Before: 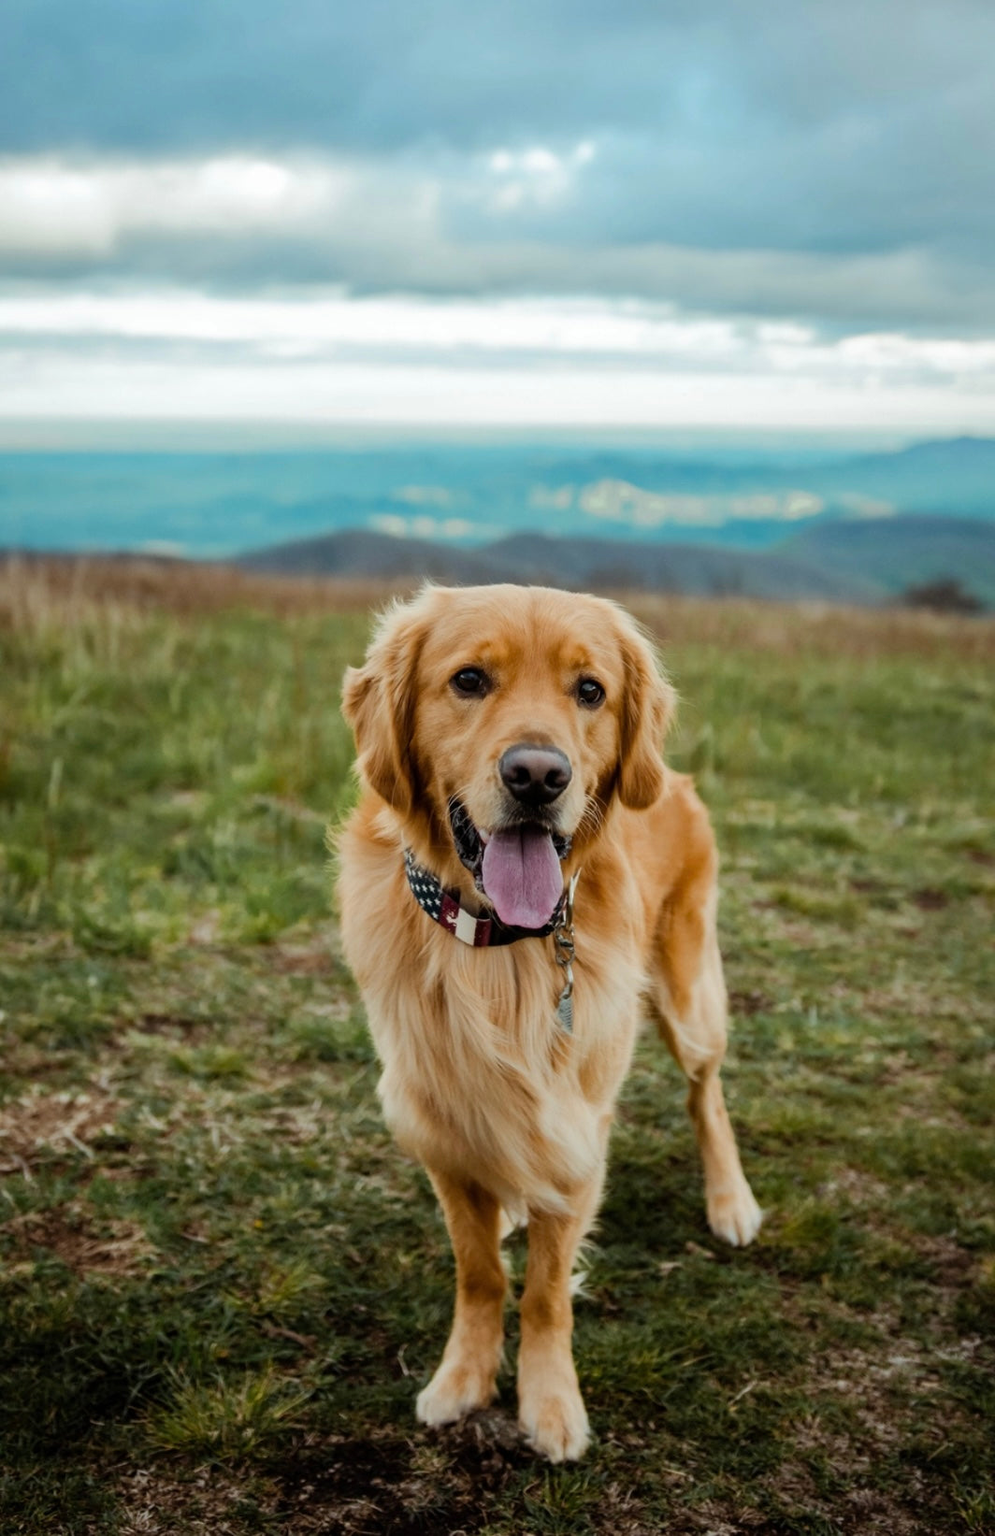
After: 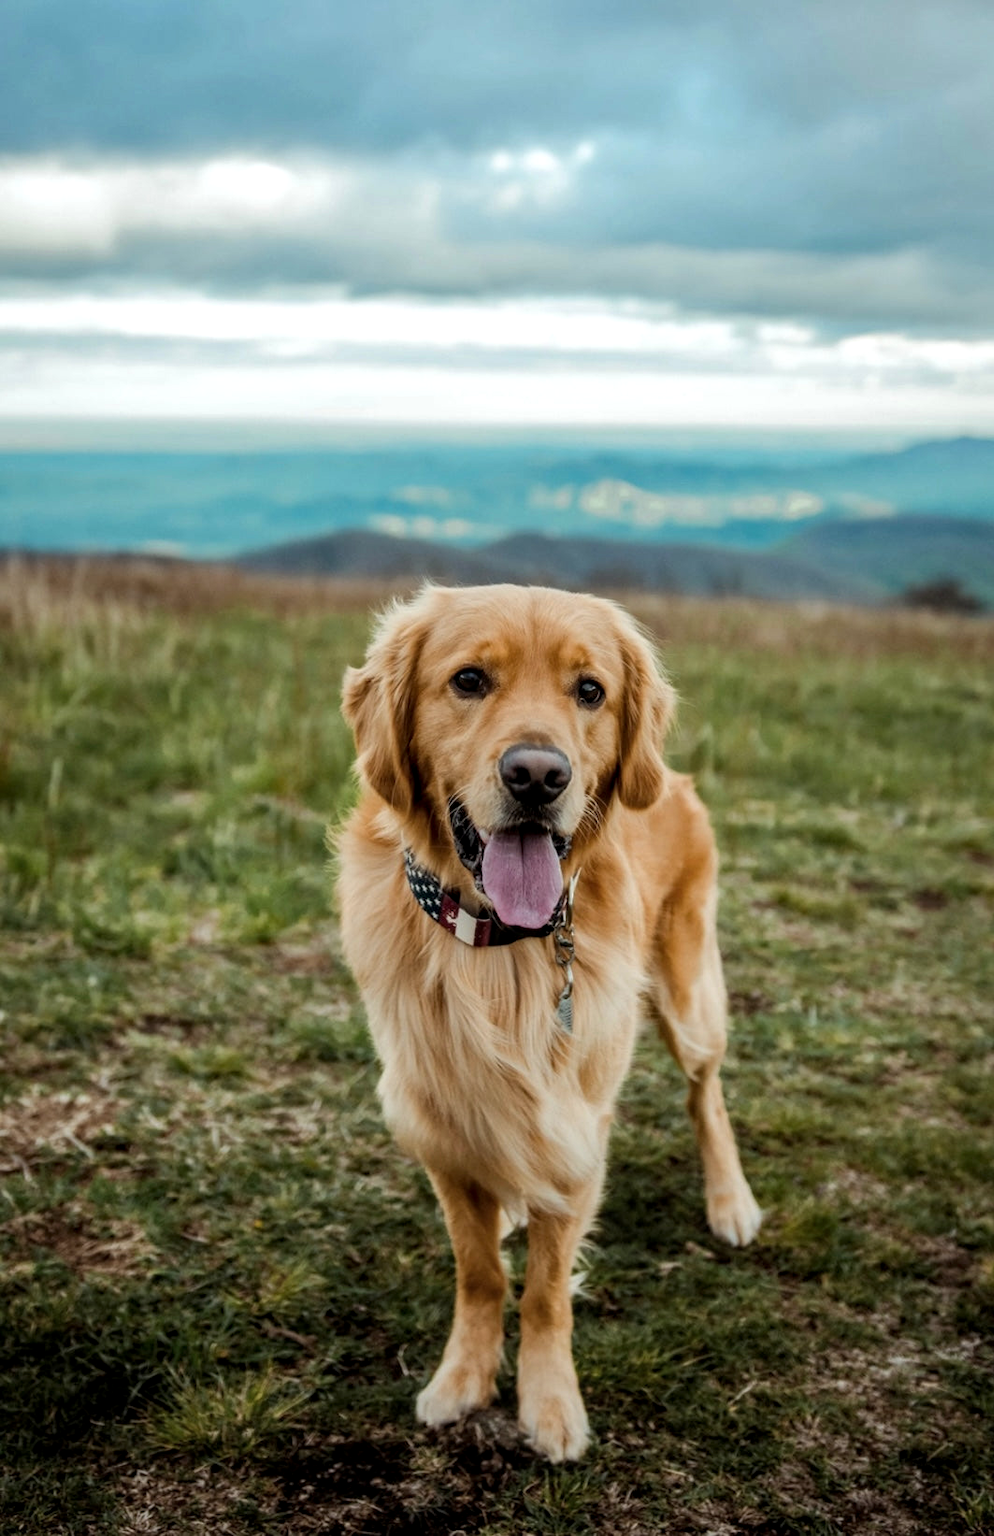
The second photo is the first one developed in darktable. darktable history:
local contrast: on, module defaults
color zones: curves: ch0 [(0, 0.5) (0.143, 0.52) (0.286, 0.5) (0.429, 0.5) (0.571, 0.5) (0.714, 0.5) (0.857, 0.5) (1, 0.5)]; ch1 [(0, 0.489) (0.155, 0.45) (0.286, 0.466) (0.429, 0.5) (0.571, 0.5) (0.714, 0.5) (0.857, 0.5) (1, 0.489)]
